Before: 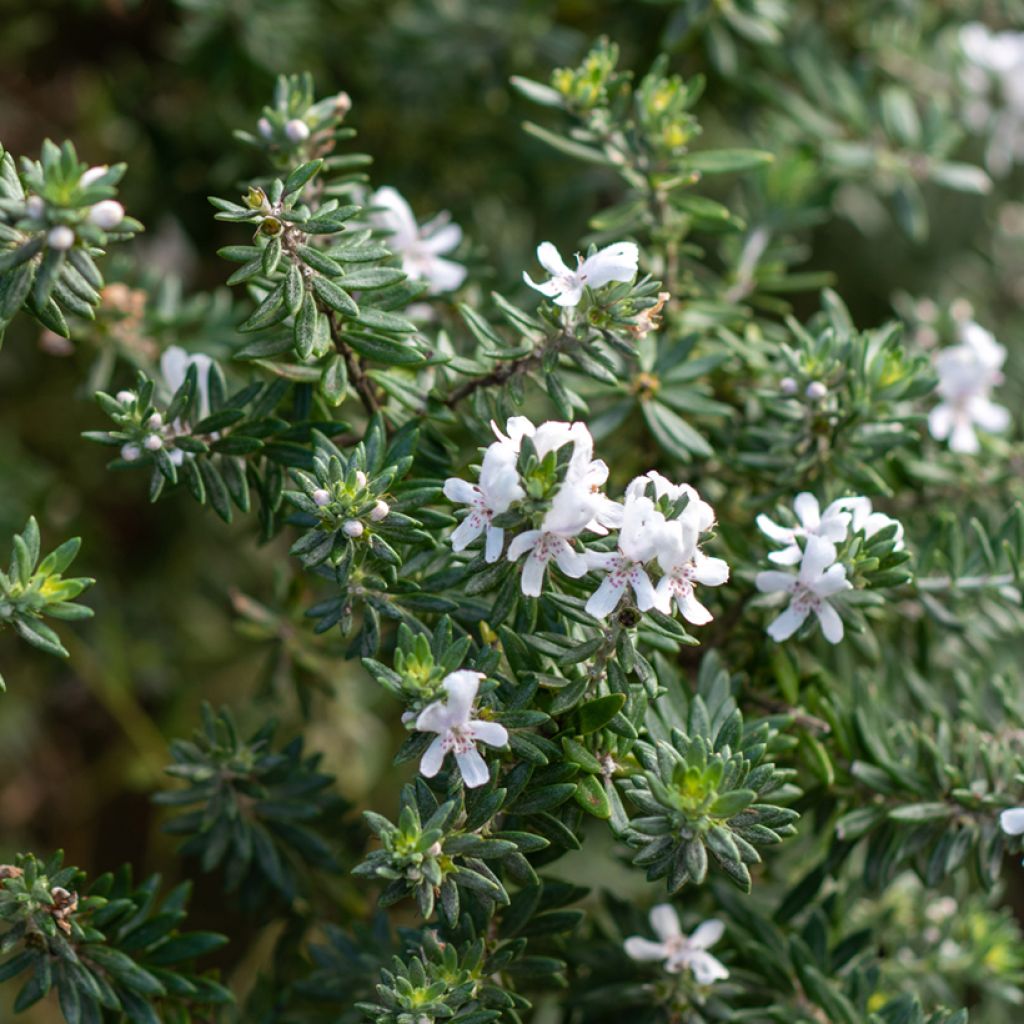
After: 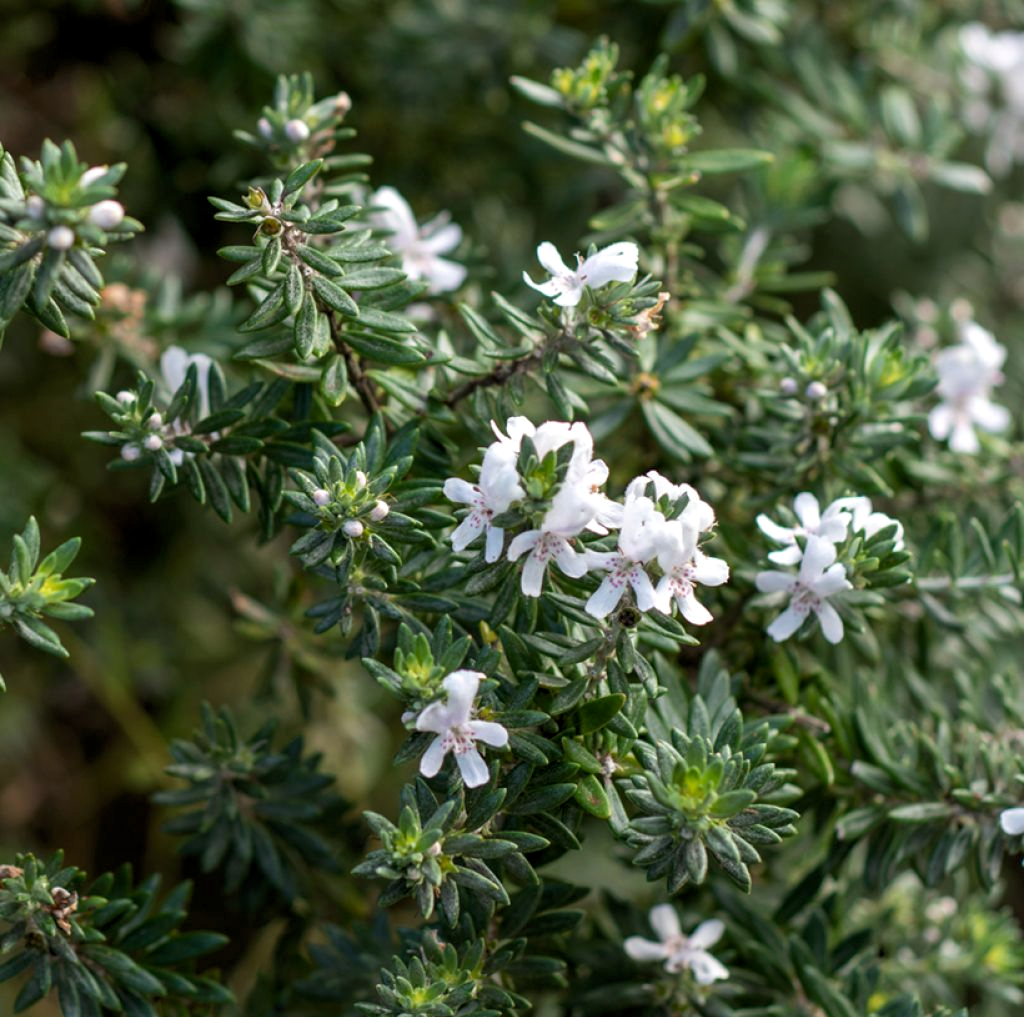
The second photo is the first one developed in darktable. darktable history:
levels: levels [0.026, 0.507, 0.987]
exposure: black level correction 0.001, compensate highlight preservation false
crop: bottom 0.054%
